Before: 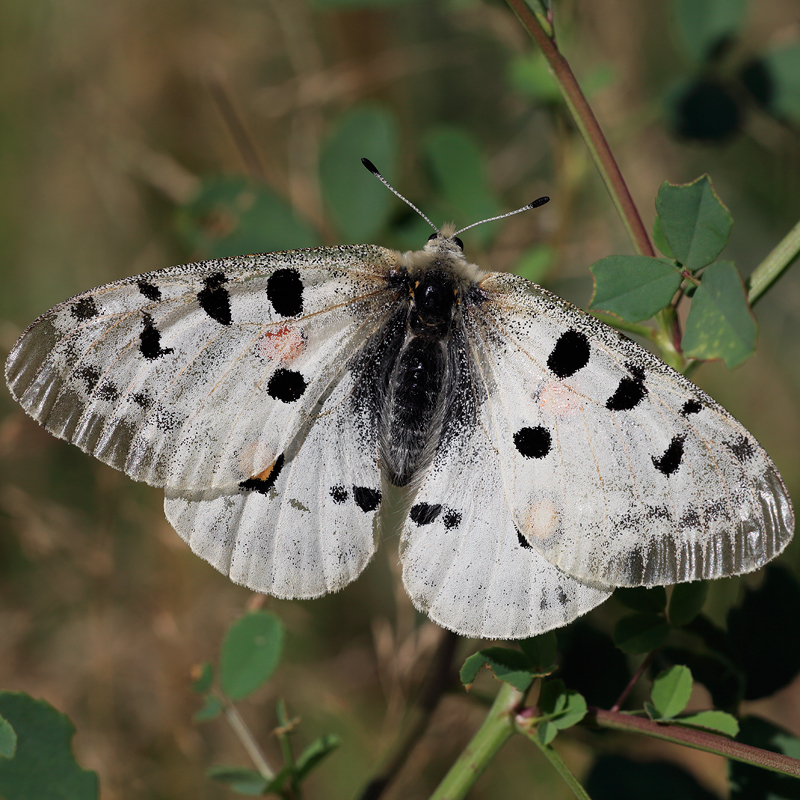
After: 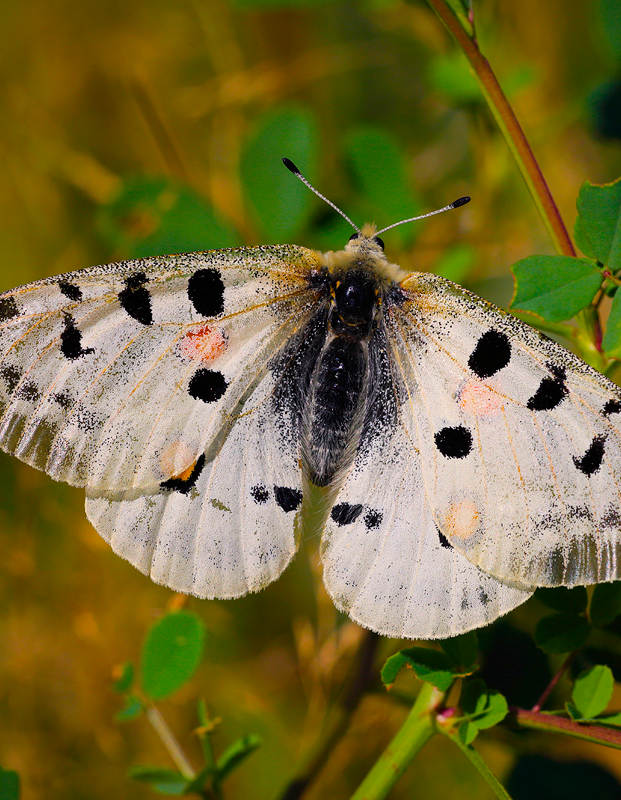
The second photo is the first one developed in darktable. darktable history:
crop: left 9.895%, right 12.446%
shadows and highlights: shadows 35.38, highlights -34.92, soften with gaussian
vignetting: fall-off radius 61.22%, brightness -0.555, saturation 0
color balance rgb: highlights gain › chroma 1.687%, highlights gain › hue 55.72°, linear chroma grading › global chroma 8.982%, perceptual saturation grading › global saturation 41%, perceptual brilliance grading › mid-tones 9.947%, perceptual brilliance grading › shadows 15.698%, global vibrance 59.356%
